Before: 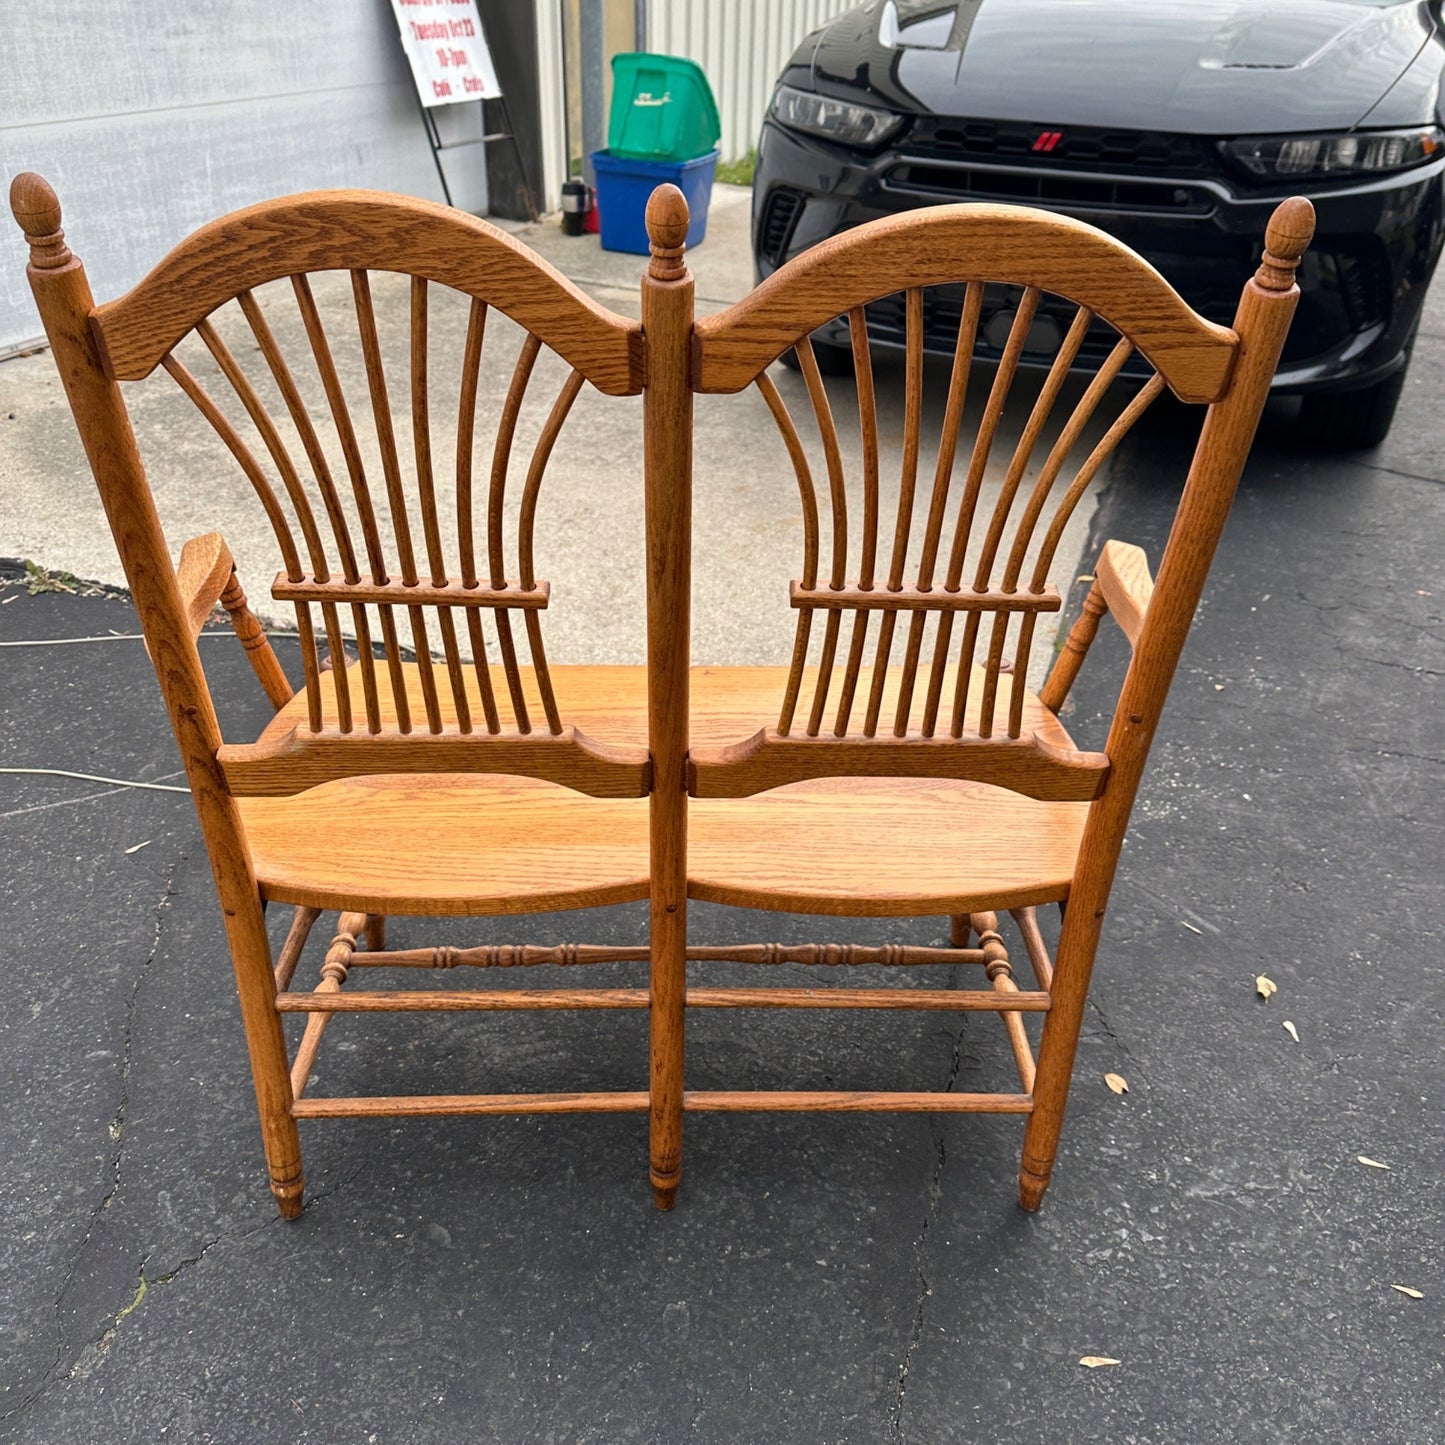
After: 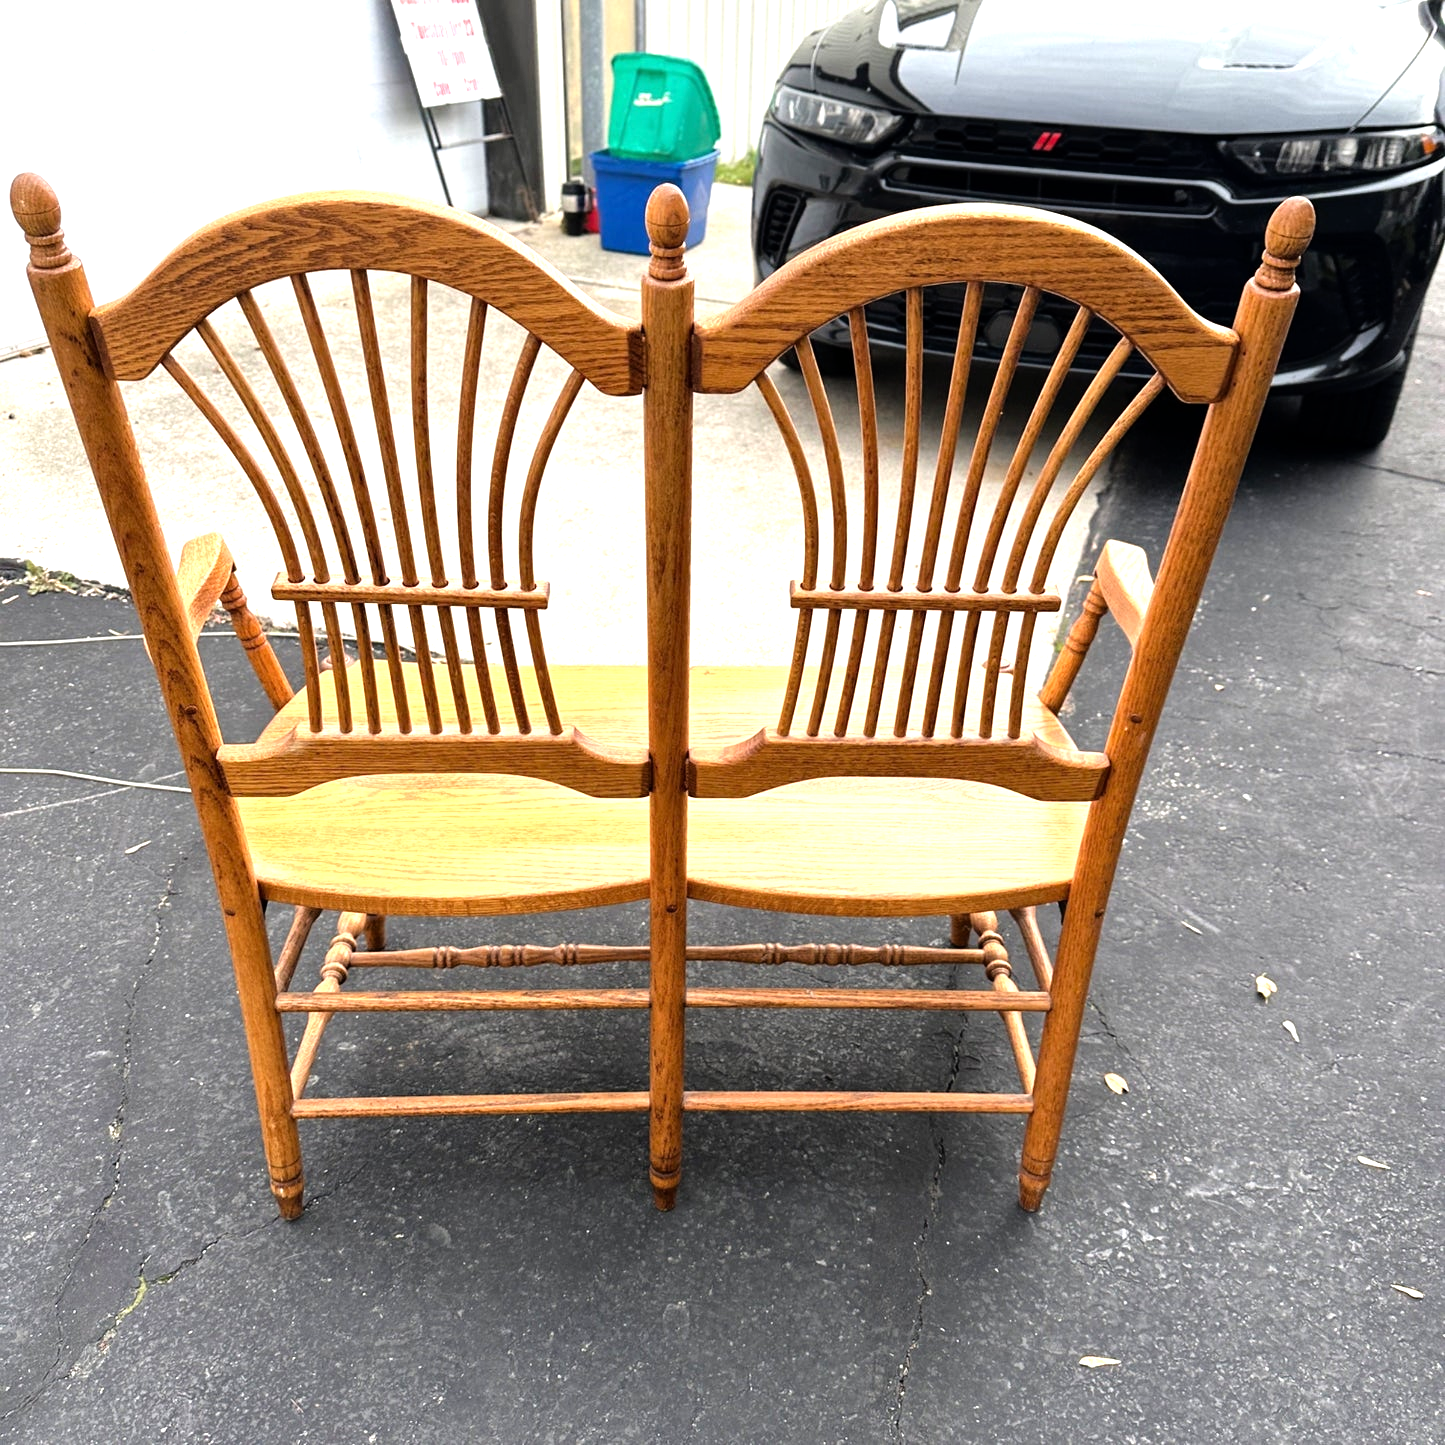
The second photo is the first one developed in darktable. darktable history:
tone equalizer: -8 EV -1.06 EV, -7 EV -1.04 EV, -6 EV -0.868 EV, -5 EV -0.57 EV, -3 EV 0.554 EV, -2 EV 0.851 EV, -1 EV 0.987 EV, +0 EV 1.07 EV, smoothing 1
